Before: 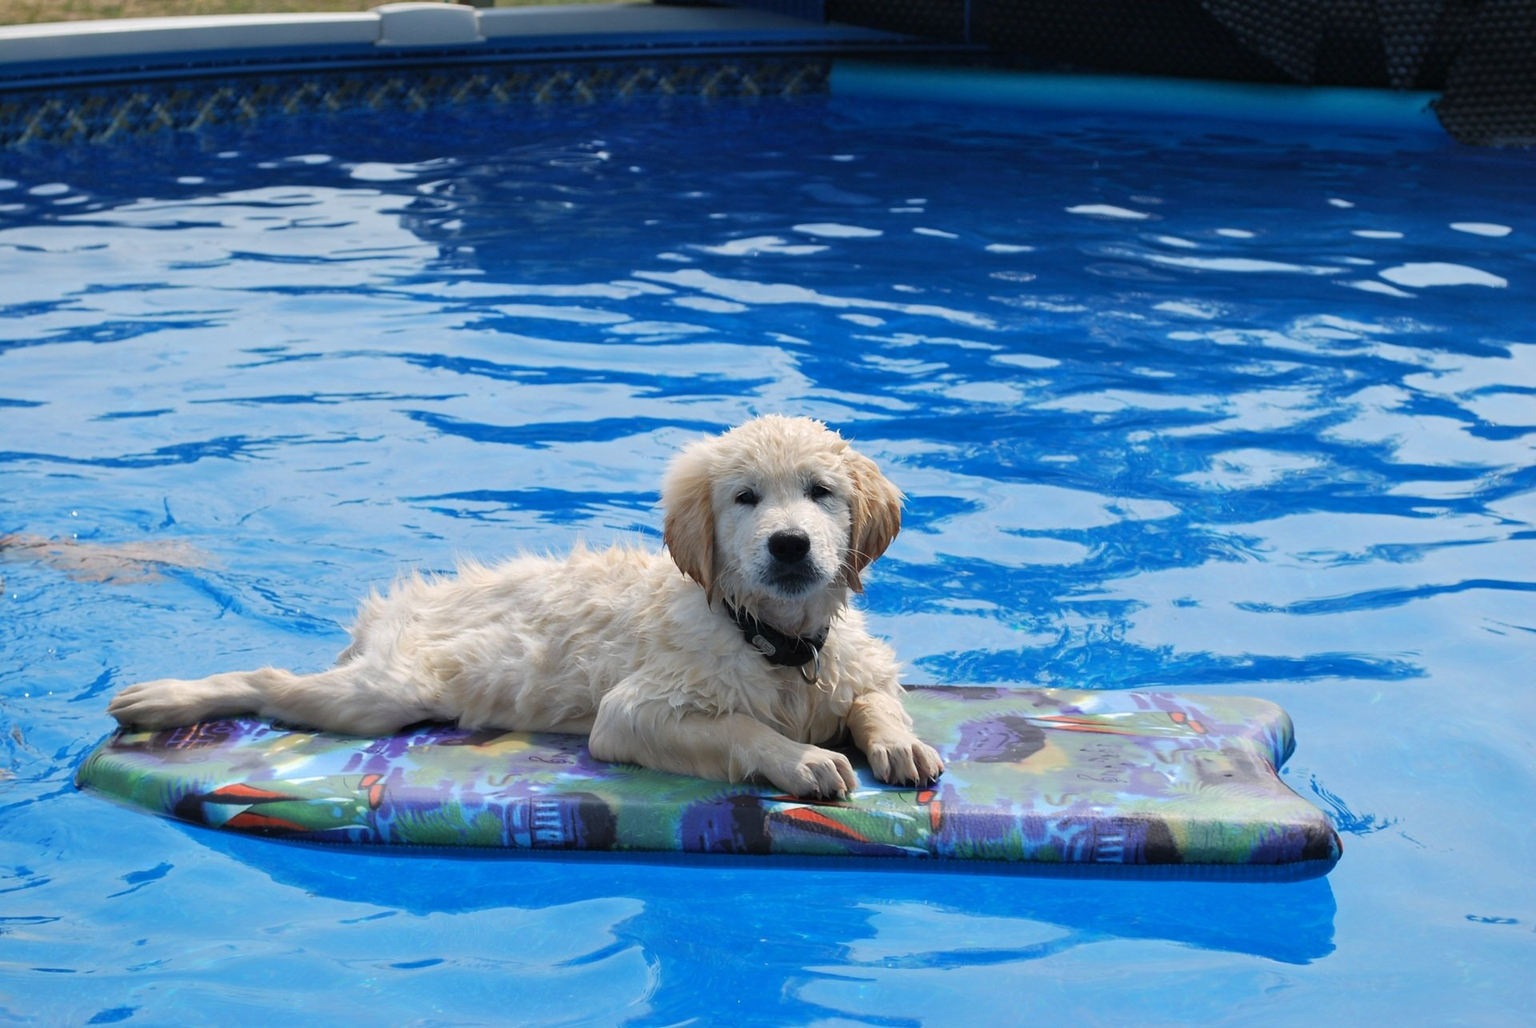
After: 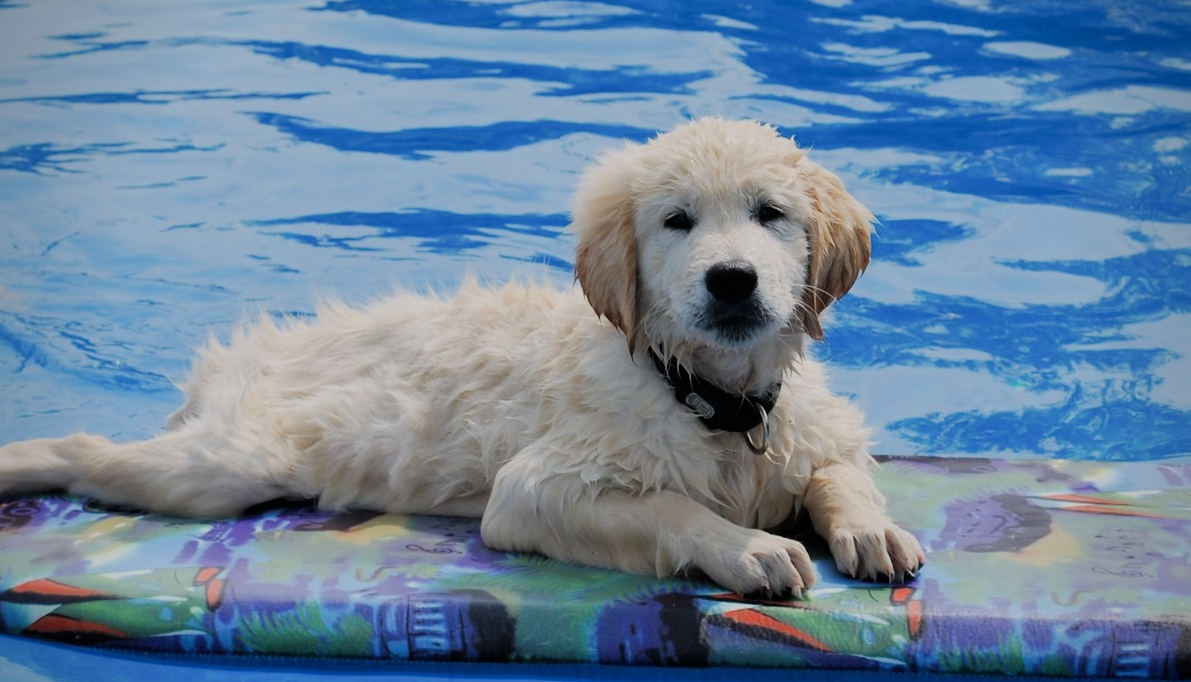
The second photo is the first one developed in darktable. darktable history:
vignetting: saturation 0, unbound false
crop: left 13.312%, top 31.28%, right 24.627%, bottom 15.582%
filmic rgb: black relative exposure -7.32 EV, white relative exposure 5.09 EV, hardness 3.2
